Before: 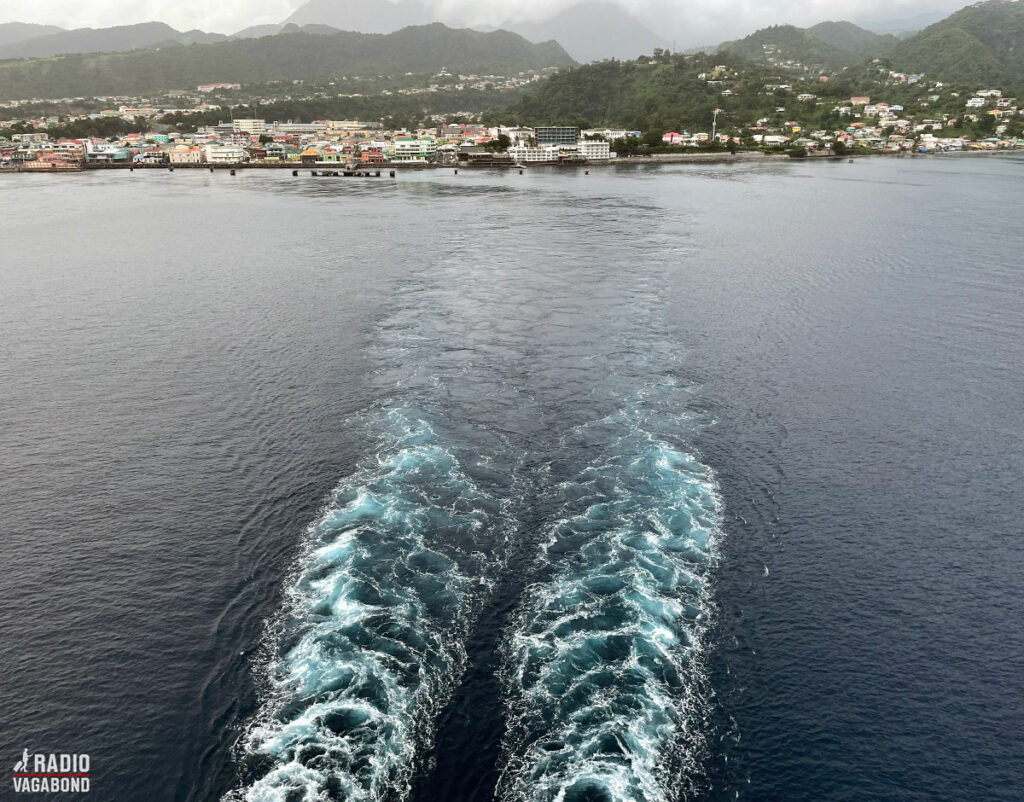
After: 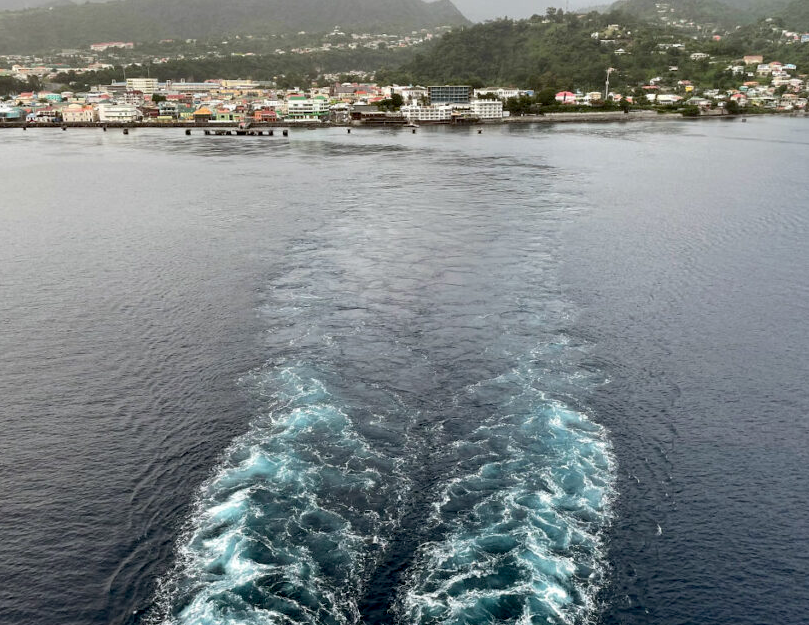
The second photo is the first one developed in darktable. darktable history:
crop and rotate: left 10.465%, top 5.128%, right 10.474%, bottom 16.885%
exposure: black level correction 0.009, exposure 0.015 EV, compensate highlight preservation false
